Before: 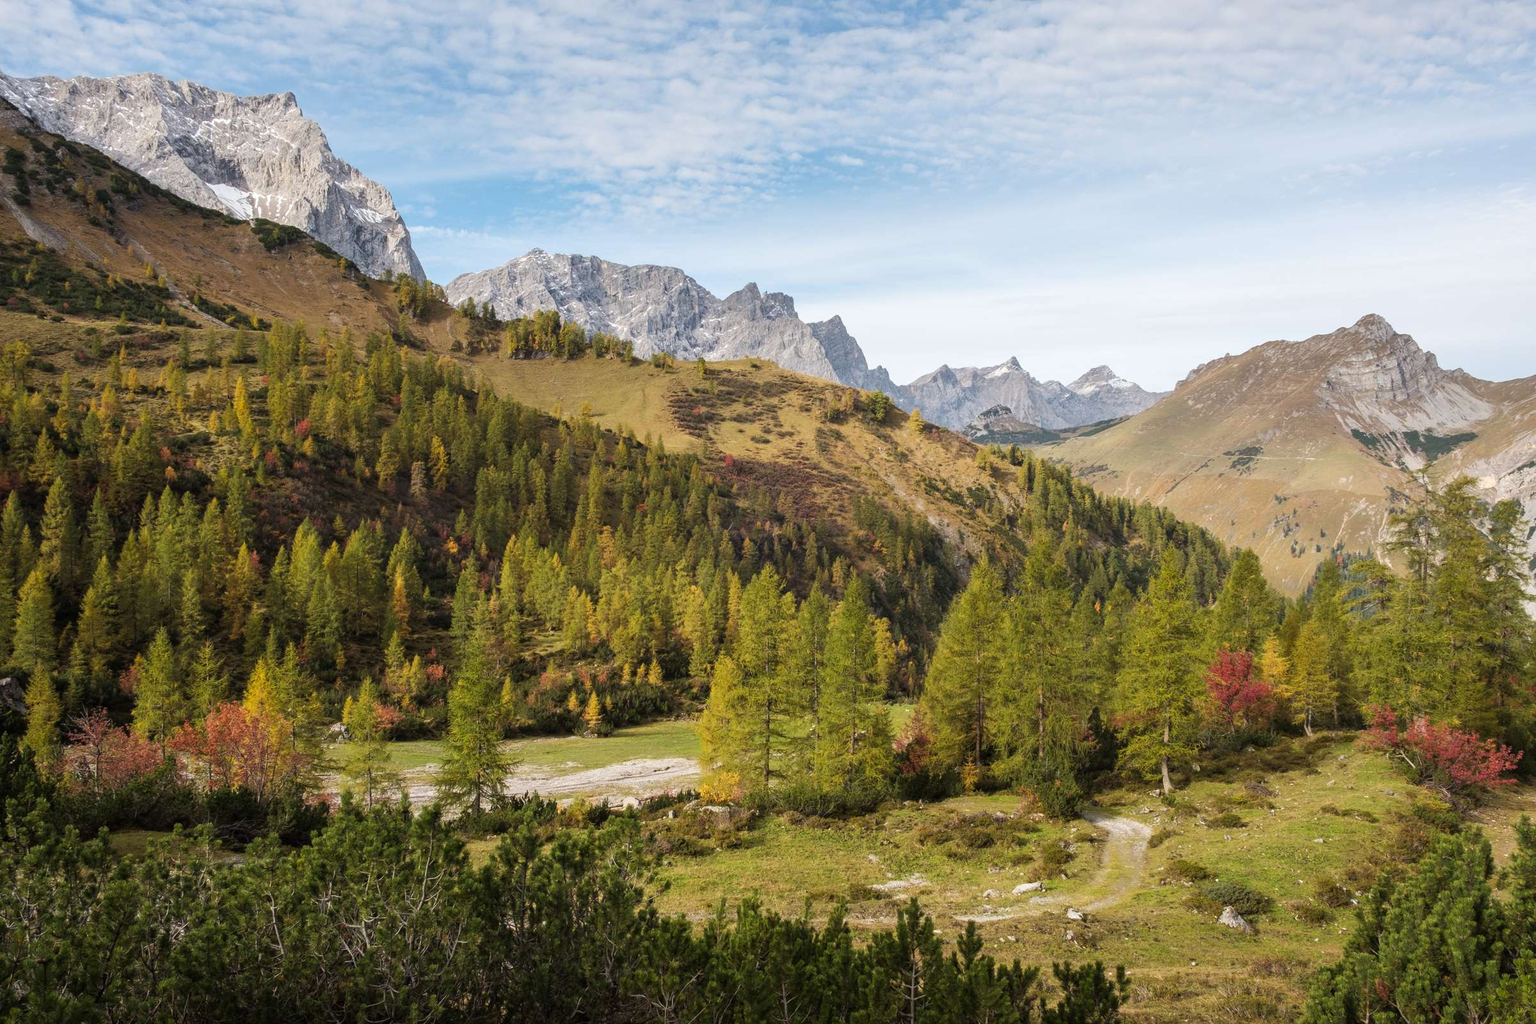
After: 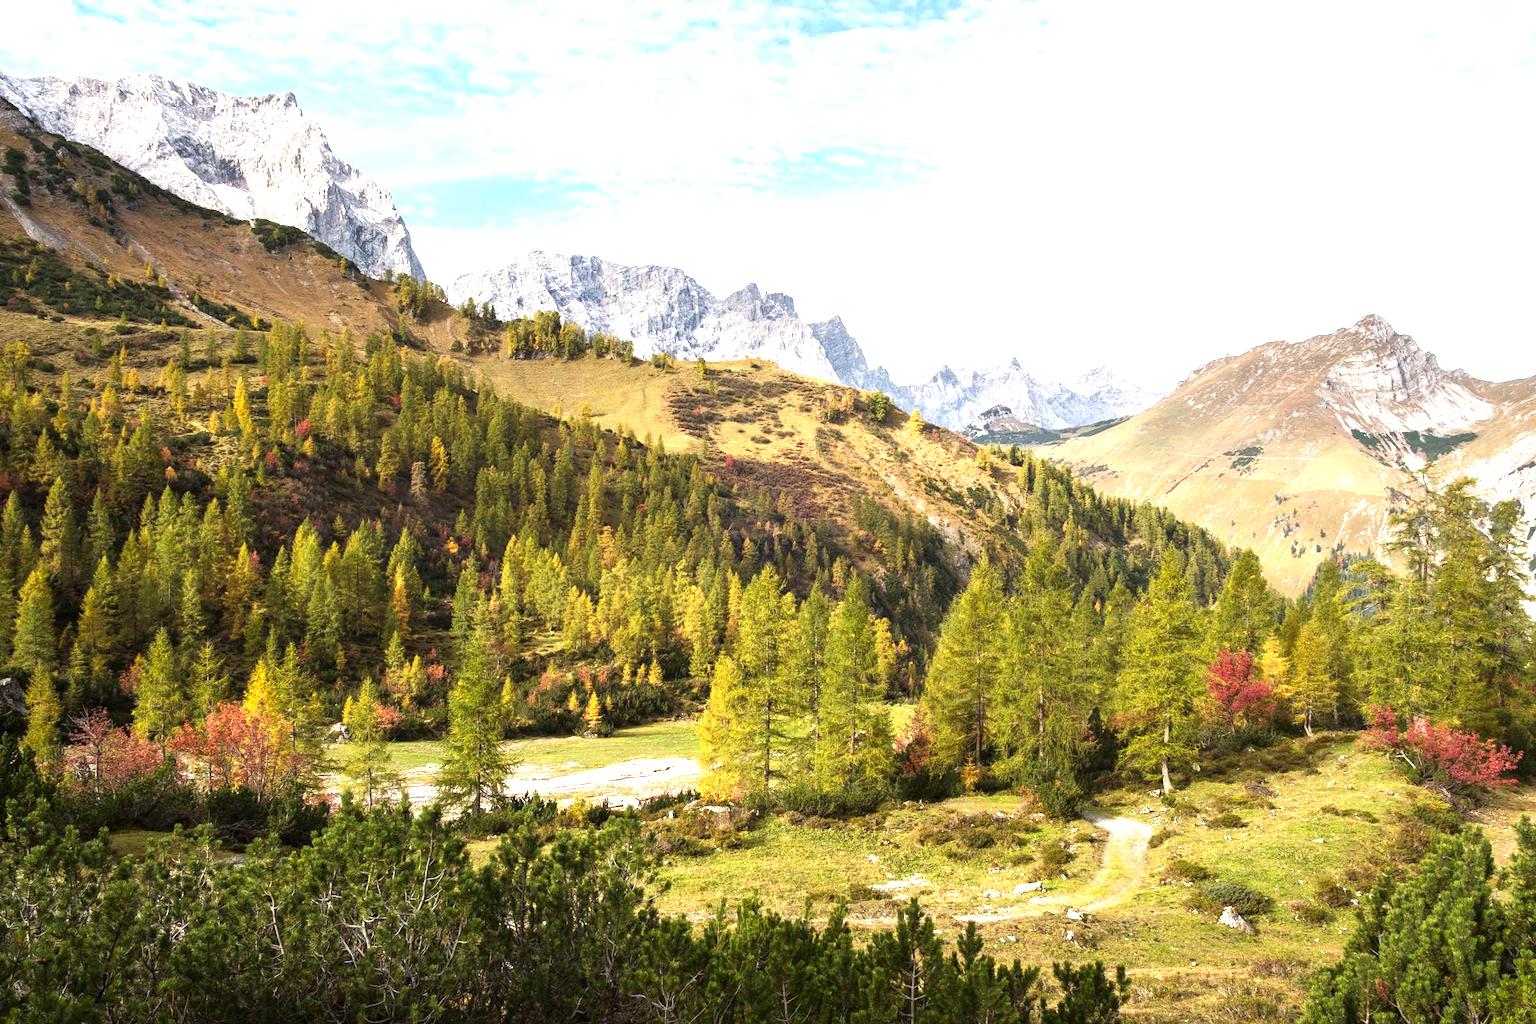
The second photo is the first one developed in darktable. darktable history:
contrast brightness saturation: brightness -0.09
exposure: black level correction 0, exposure 1.198 EV, compensate exposure bias true, compensate highlight preservation false
